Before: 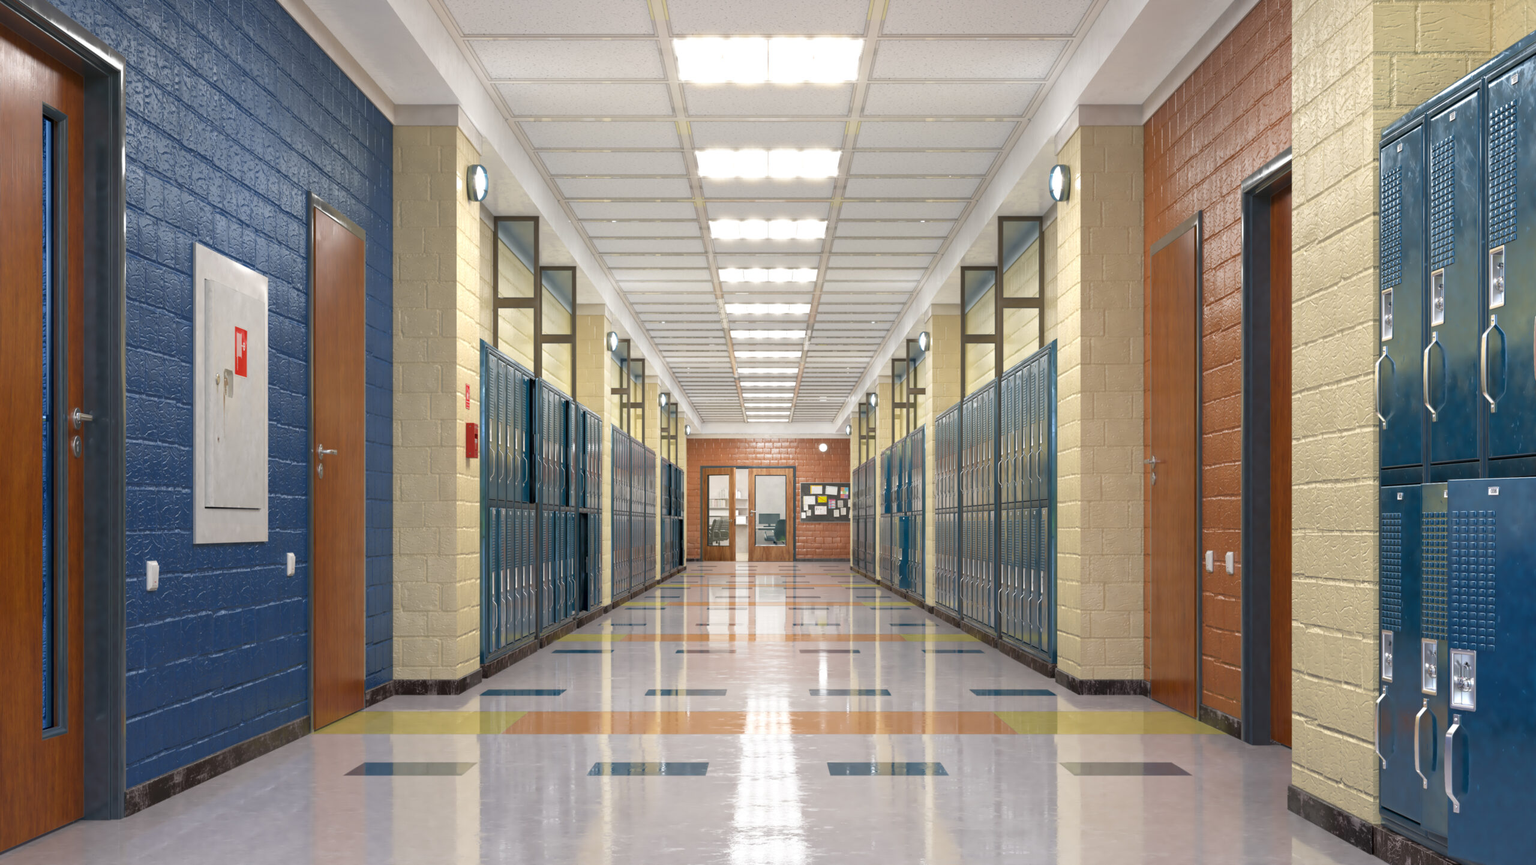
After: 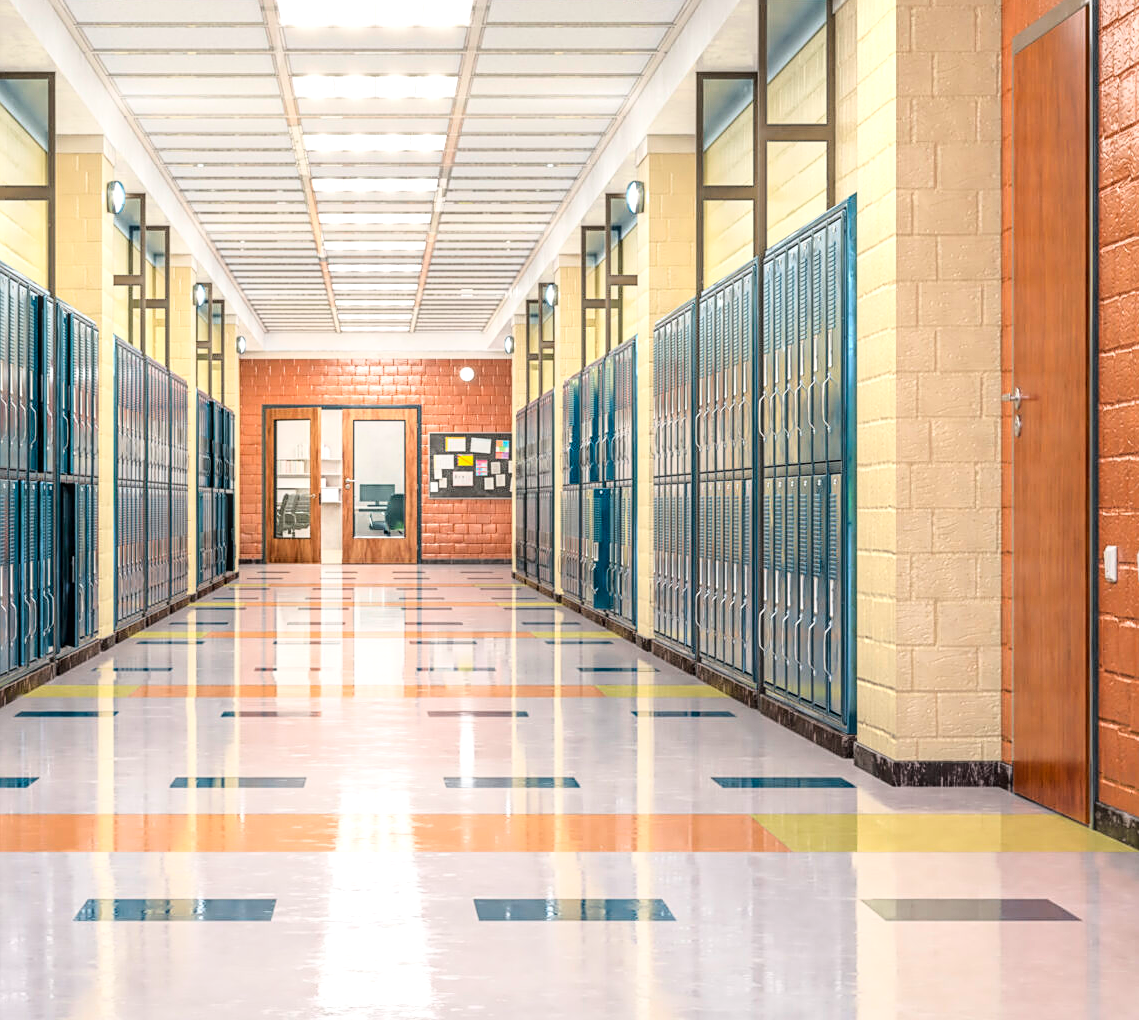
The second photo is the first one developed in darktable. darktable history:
local contrast: highlights 4%, shadows 7%, detail 134%
sharpen: on, module defaults
crop: left 35.36%, top 25.831%, right 20.129%, bottom 3.402%
base curve: curves: ch0 [(0, 0) (0.028, 0.03) (0.121, 0.232) (0.46, 0.748) (0.859, 0.968) (1, 1)]
